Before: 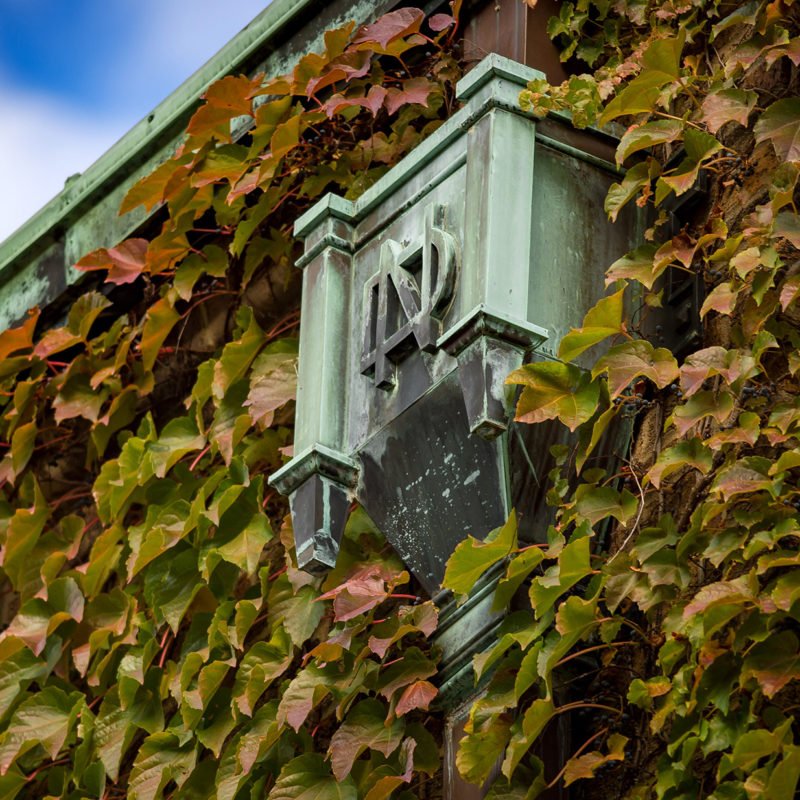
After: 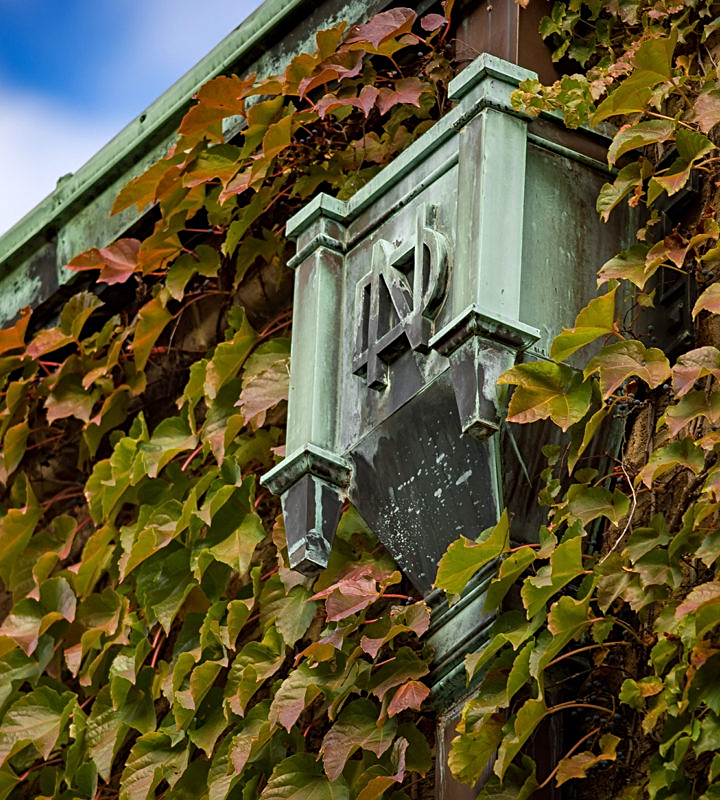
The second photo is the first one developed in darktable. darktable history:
sharpen: on, module defaults
crop and rotate: left 1.088%, right 8.807%
